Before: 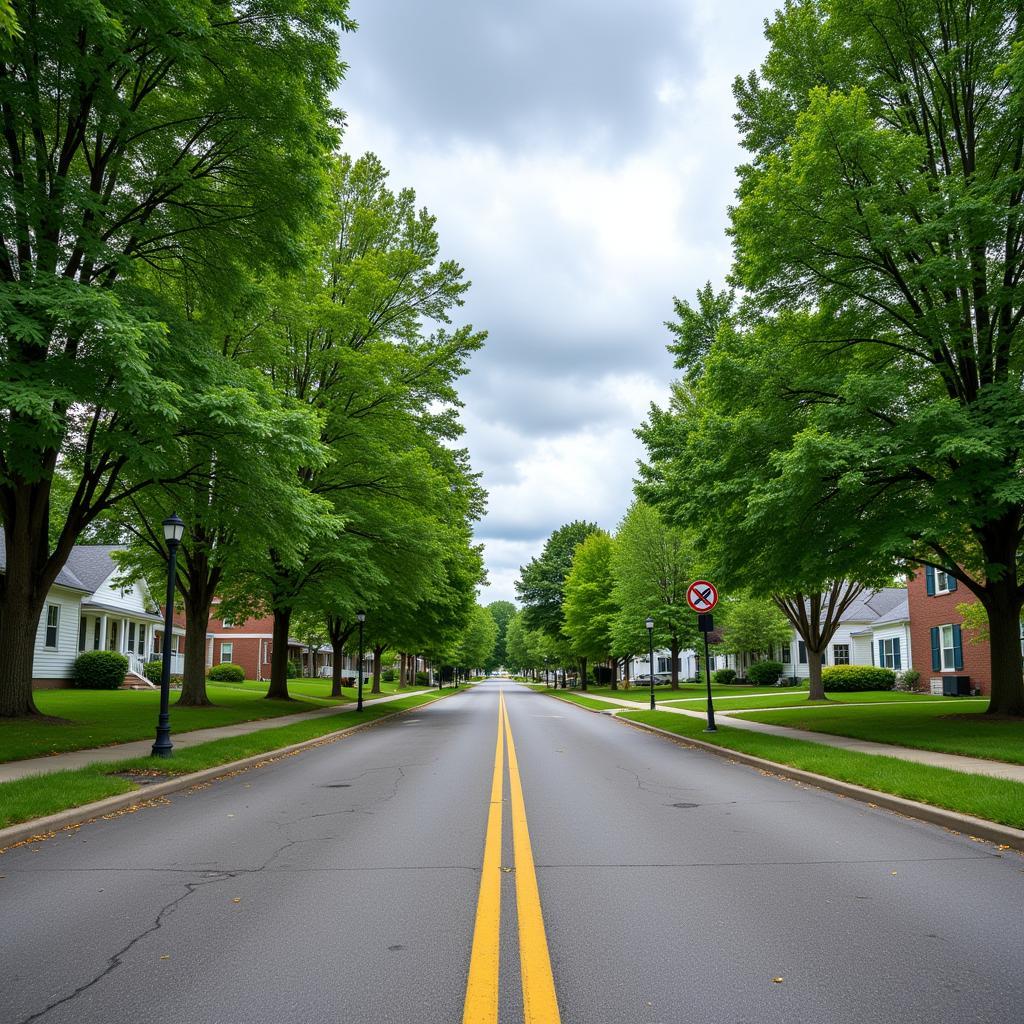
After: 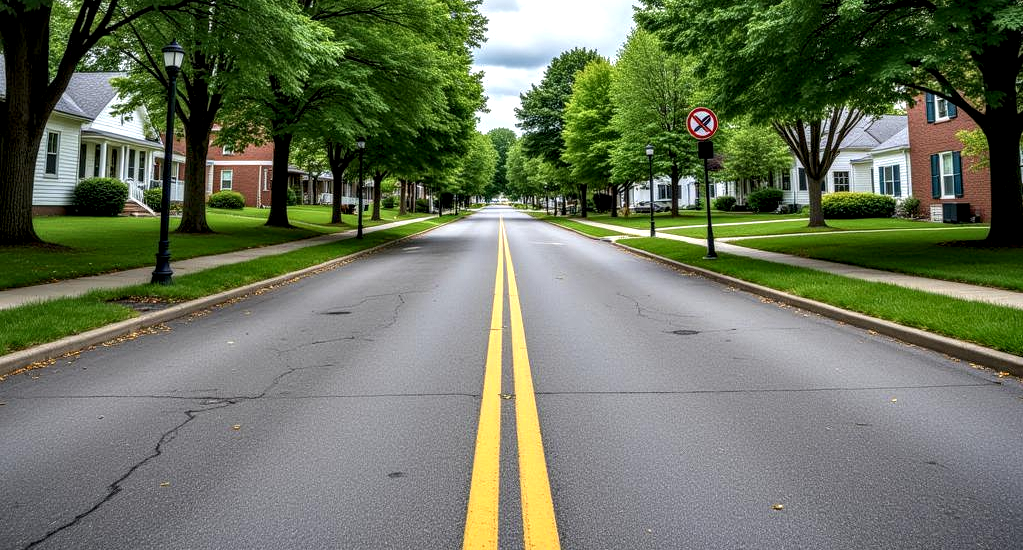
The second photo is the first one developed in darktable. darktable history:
crop and rotate: top 46.237%
shadows and highlights: shadows 12, white point adjustment 1.2, soften with gaussian
local contrast: highlights 79%, shadows 56%, detail 175%, midtone range 0.428
